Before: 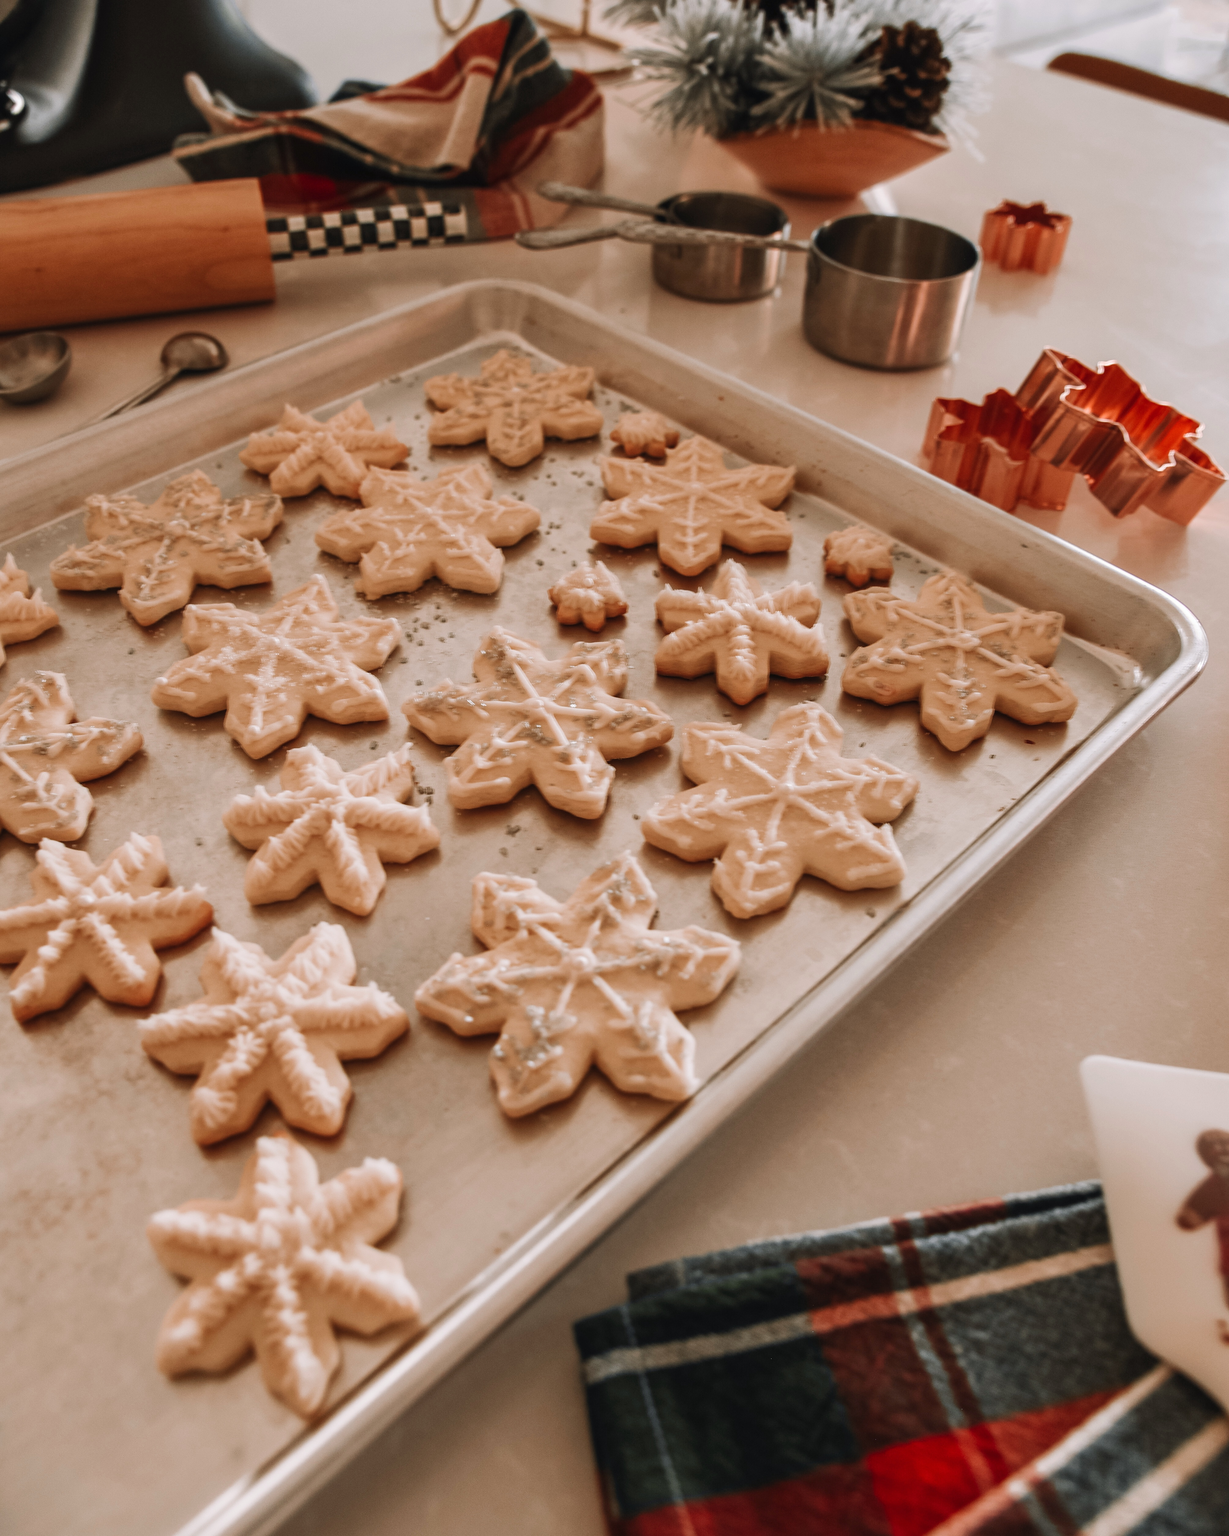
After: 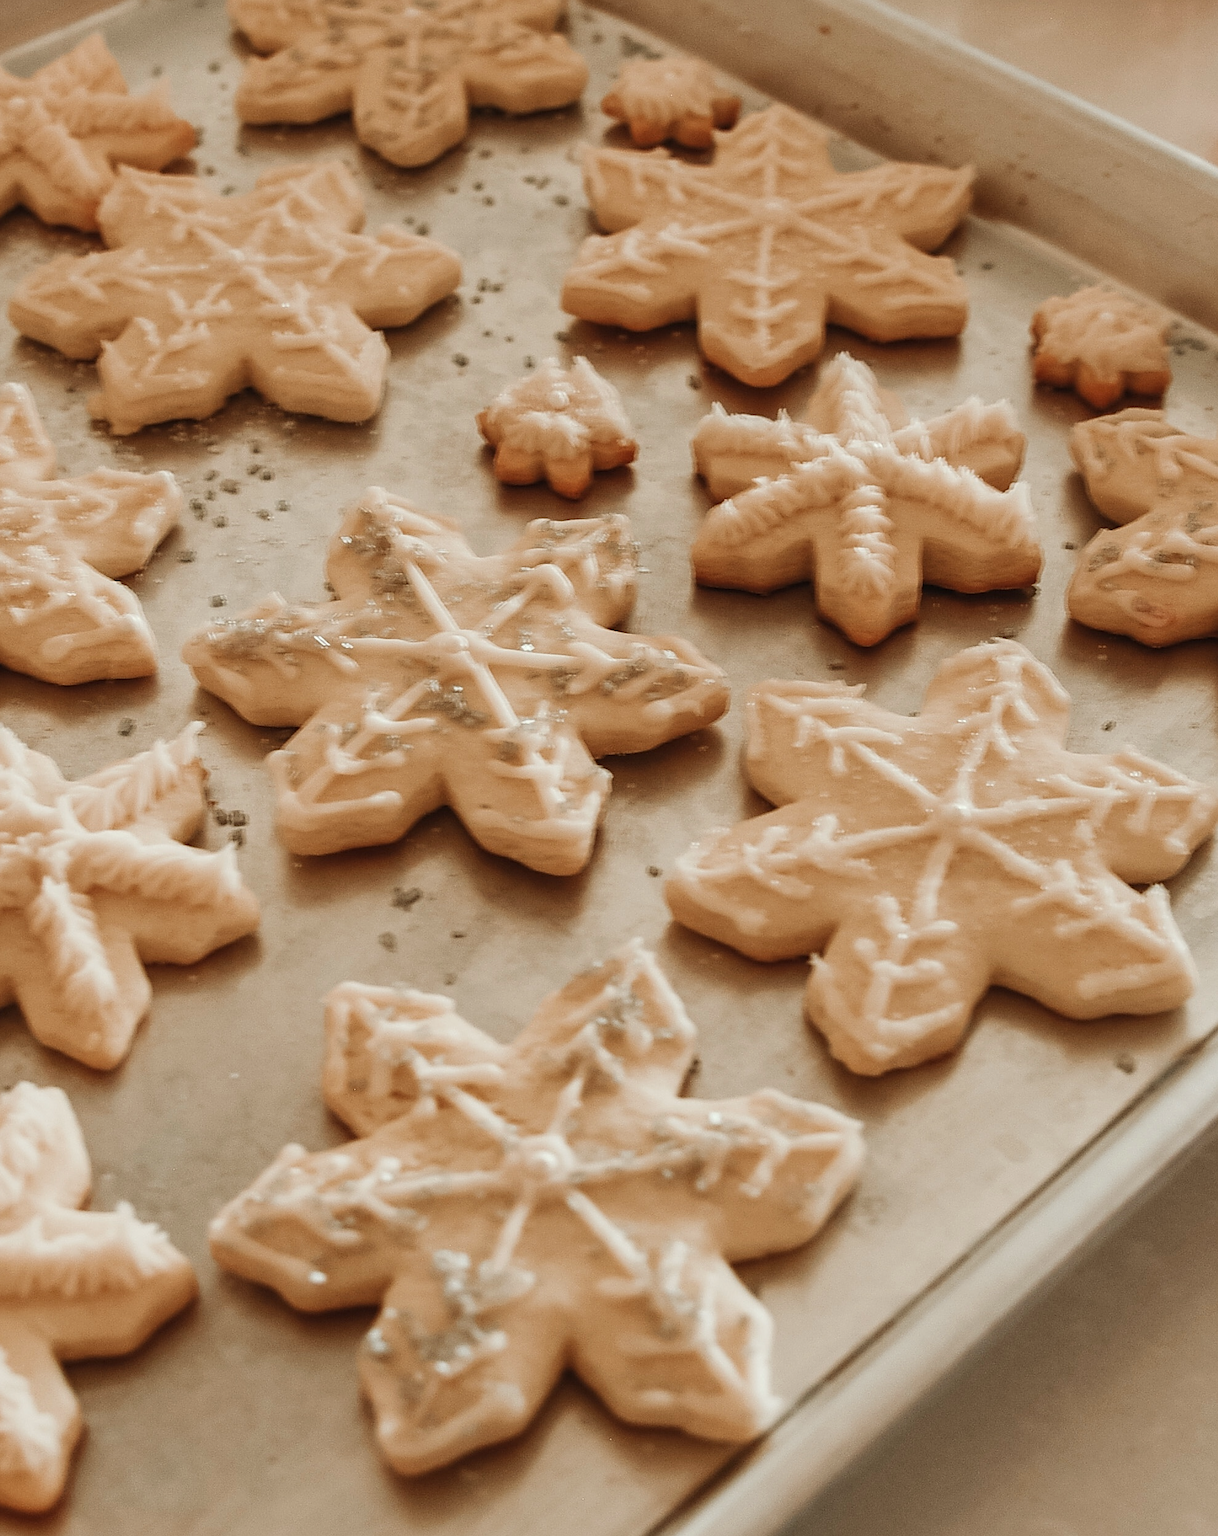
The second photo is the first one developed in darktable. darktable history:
sharpen: on, module defaults
color correction: highlights a* -4.85, highlights b* 5.03, saturation 0.955
crop: left 25.312%, top 24.991%, right 25.34%, bottom 25.249%
